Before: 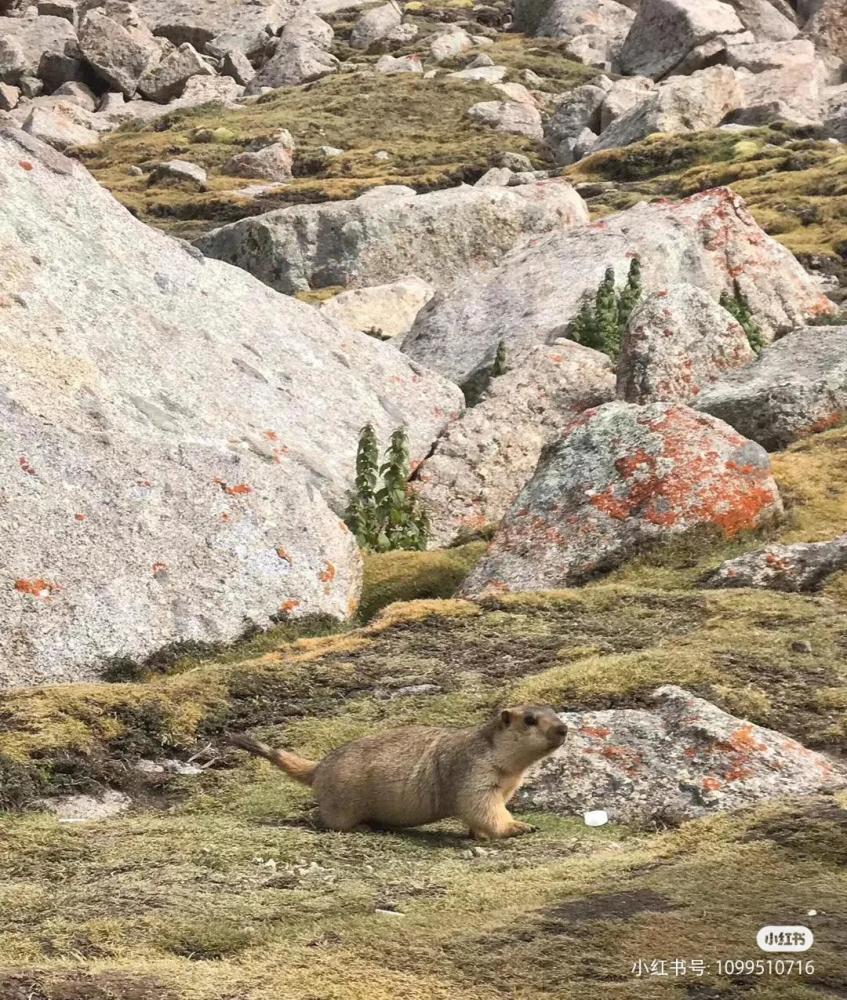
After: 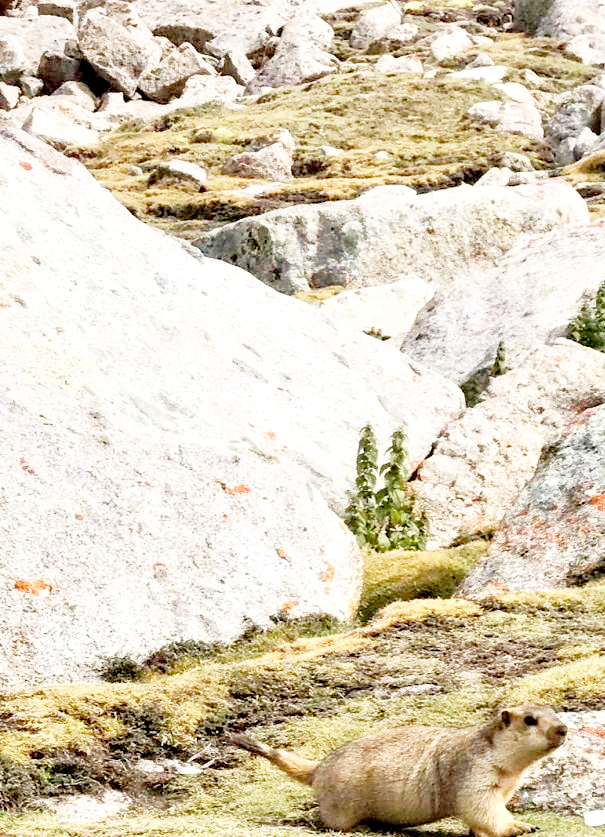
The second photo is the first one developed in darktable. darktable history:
crop: right 28.537%, bottom 16.239%
base curve: curves: ch0 [(0, 0) (0.04, 0.03) (0.133, 0.232) (0.448, 0.748) (0.843, 0.968) (1, 1)], fusion 1, preserve colors none
